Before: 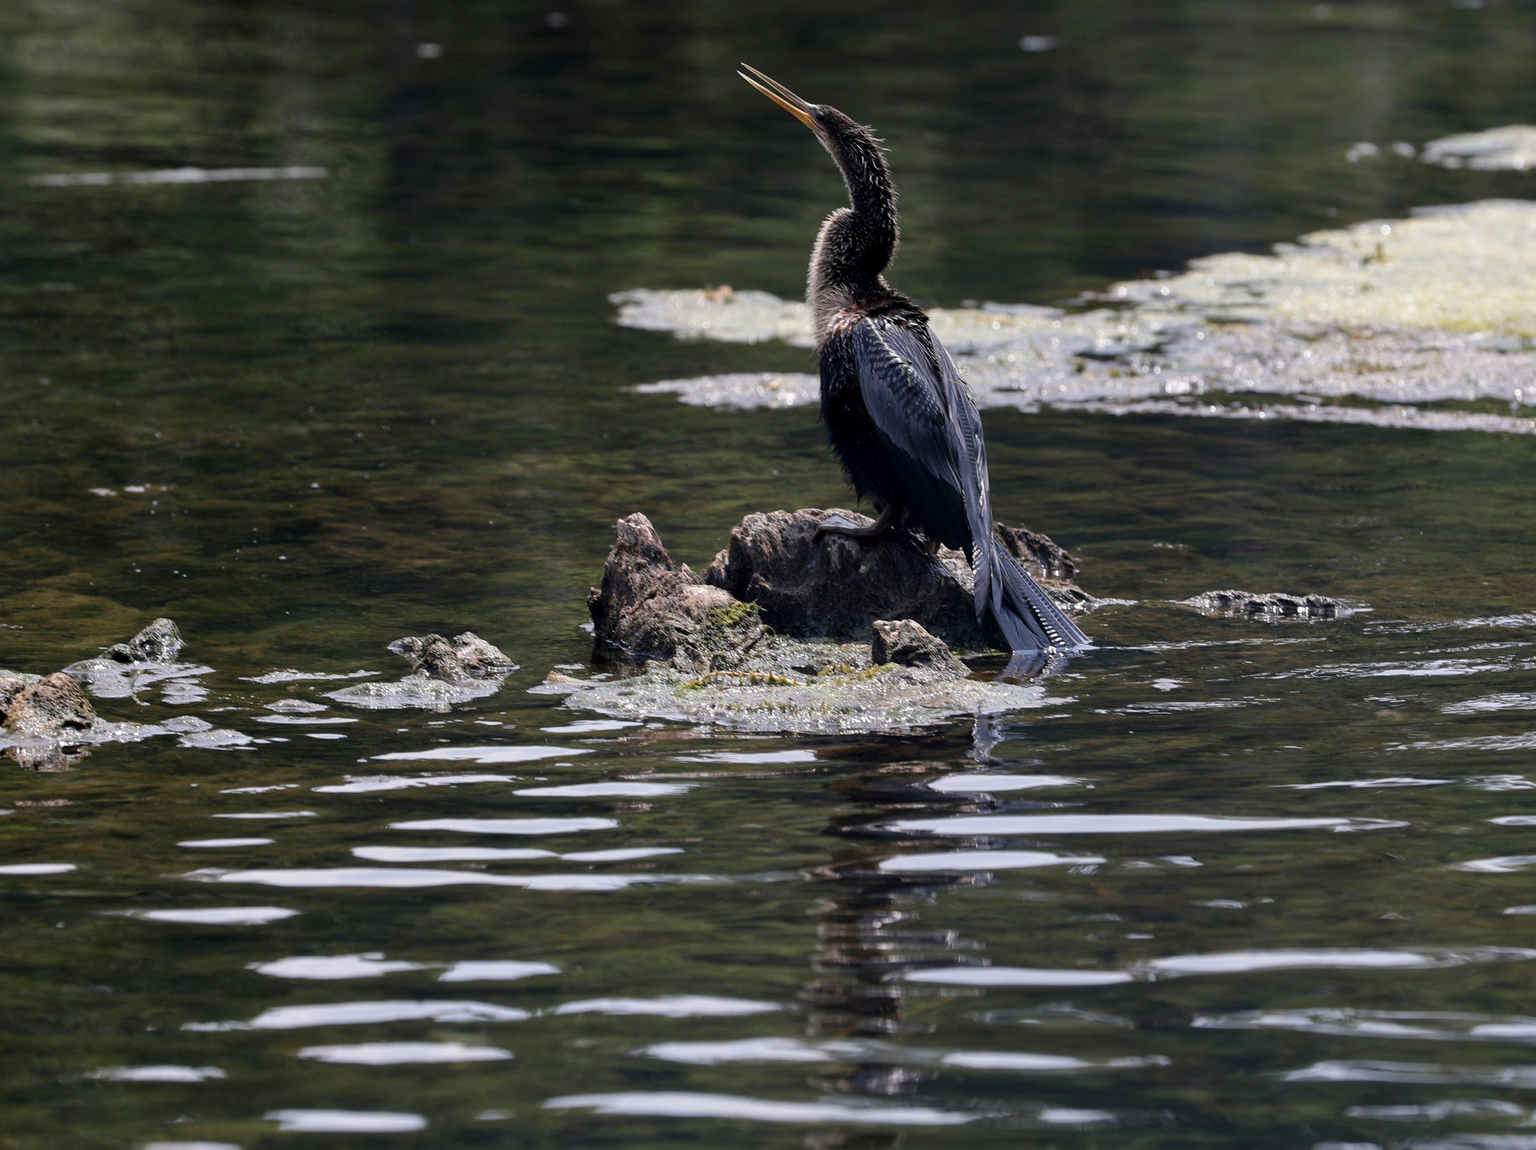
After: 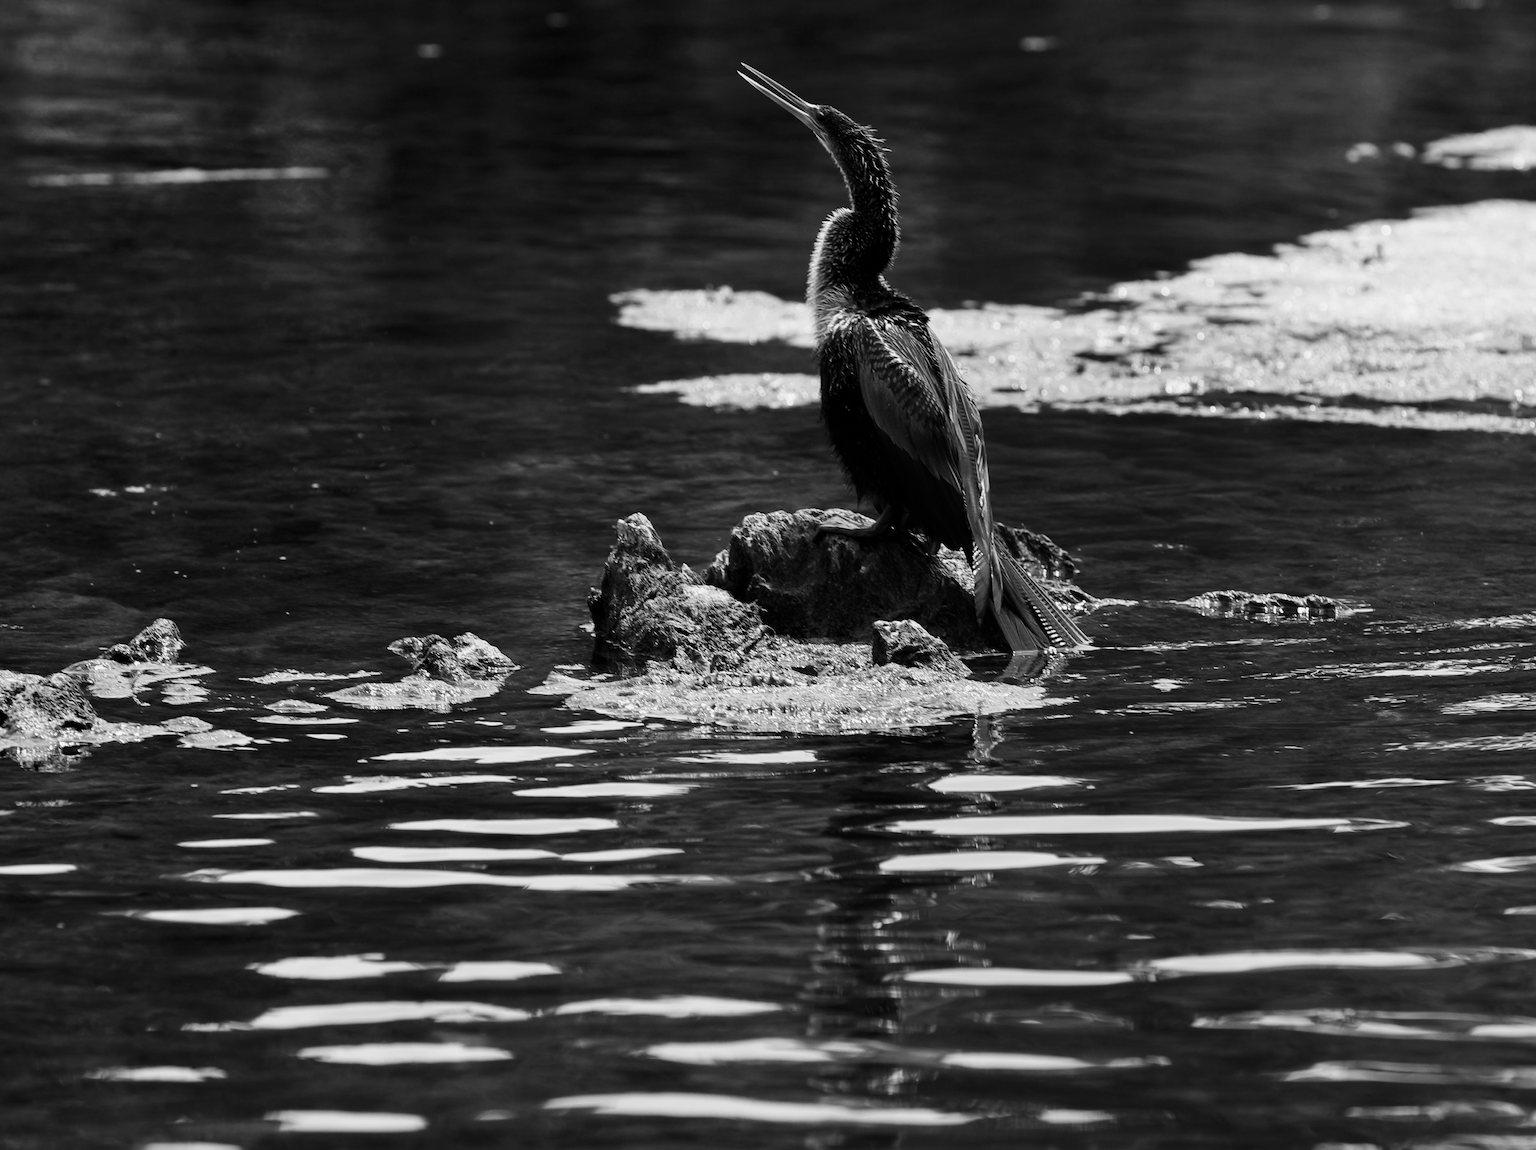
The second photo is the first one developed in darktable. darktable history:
monochrome: a -35.87, b 49.73, size 1.7
contrast brightness saturation: contrast 0.26, brightness 0.02, saturation 0.87
